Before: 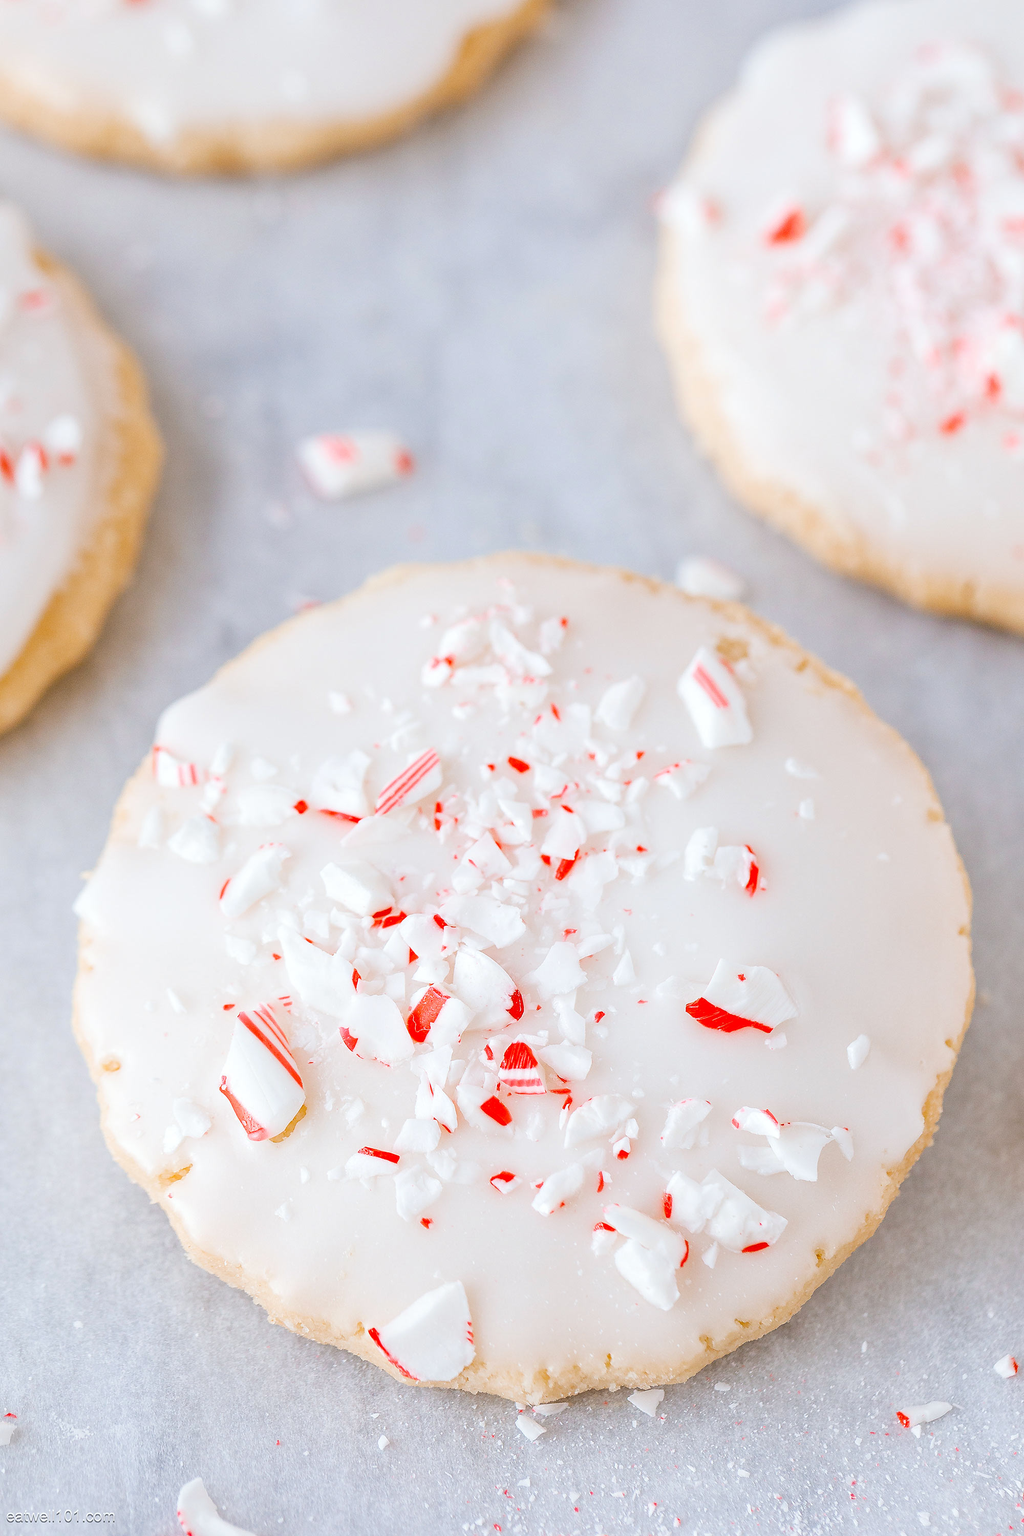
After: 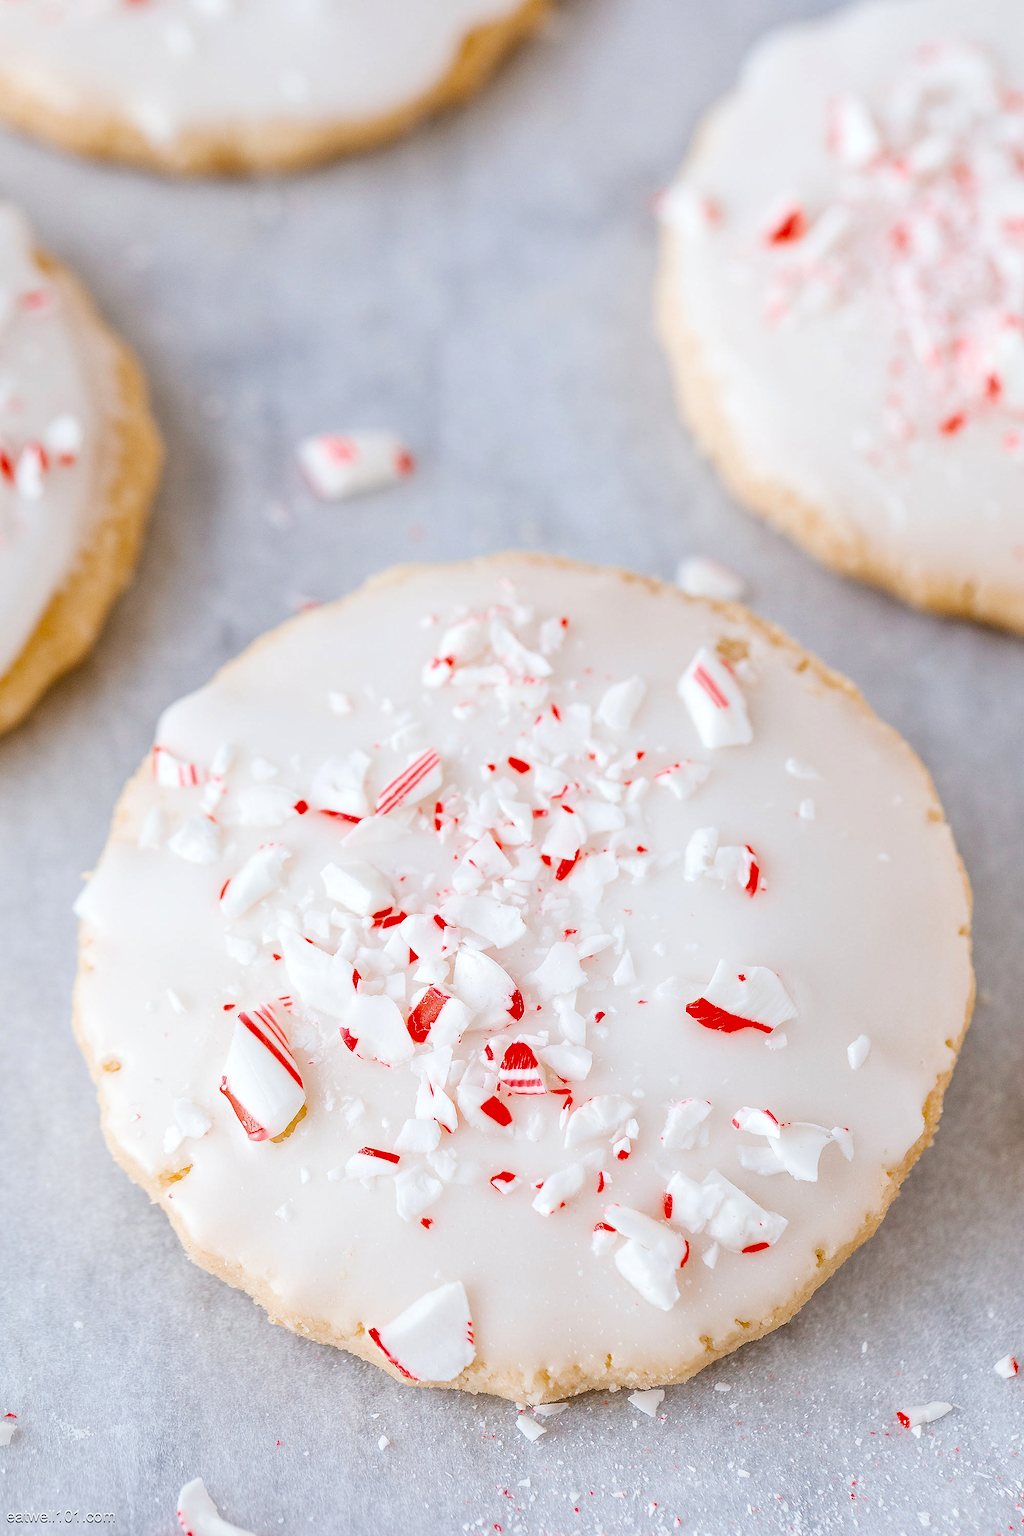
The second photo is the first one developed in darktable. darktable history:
white balance: emerald 1
base curve: curves: ch0 [(0, 0) (0.283, 0.295) (1, 1)], preserve colors none
contrast brightness saturation: contrast 0.13, brightness -0.24, saturation 0.14
